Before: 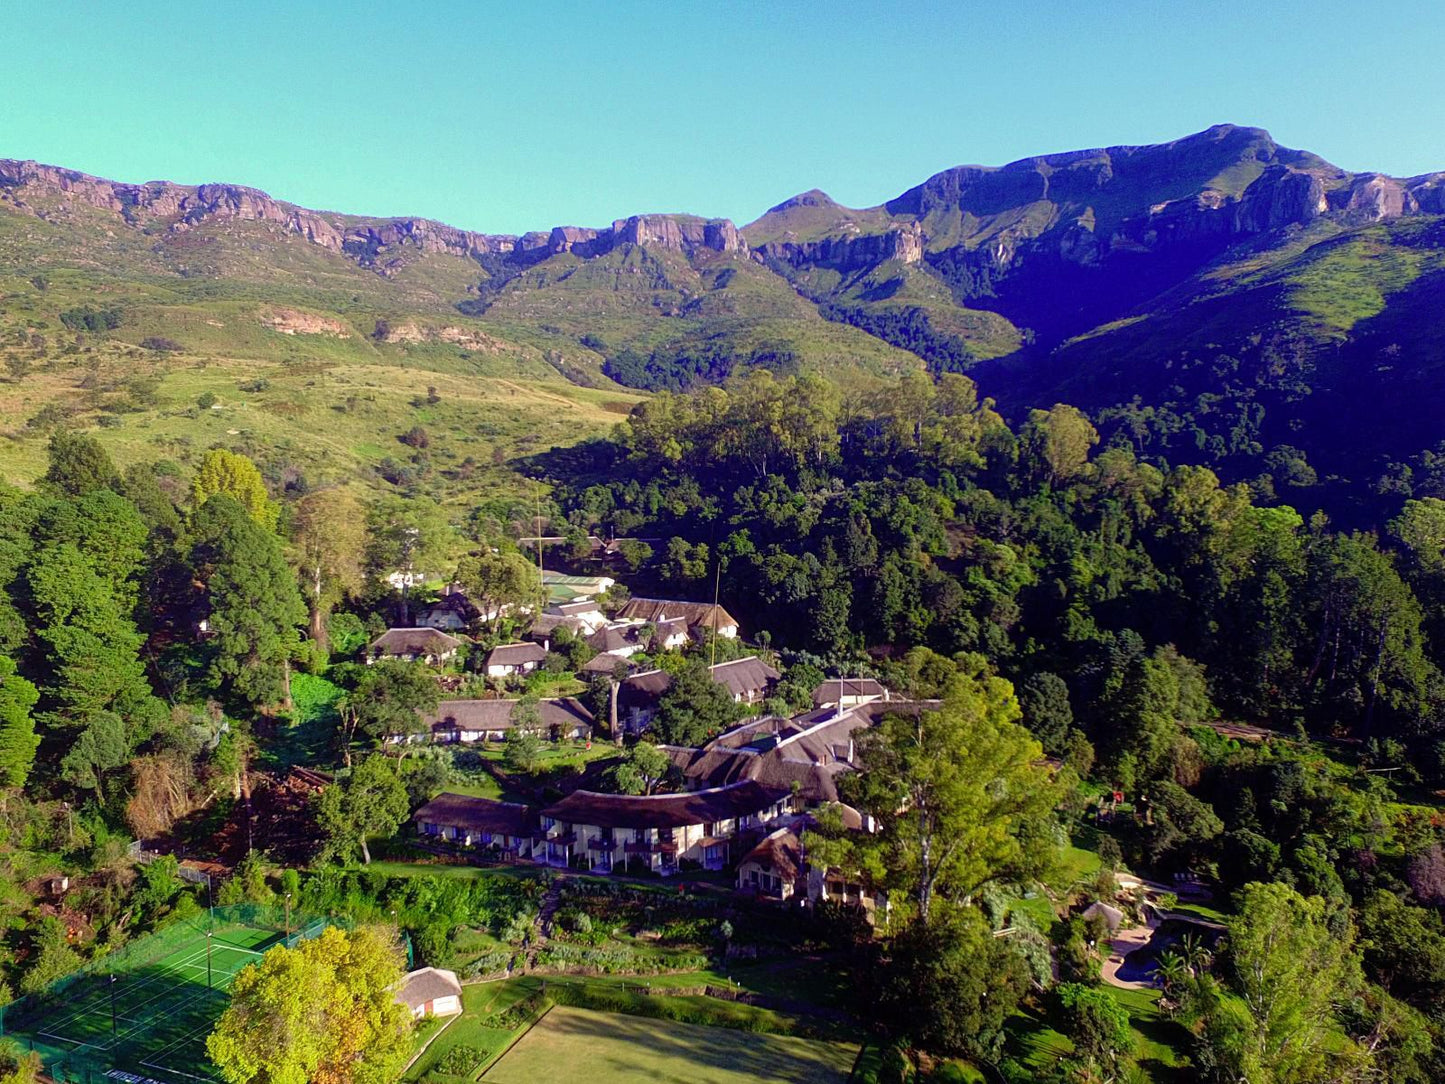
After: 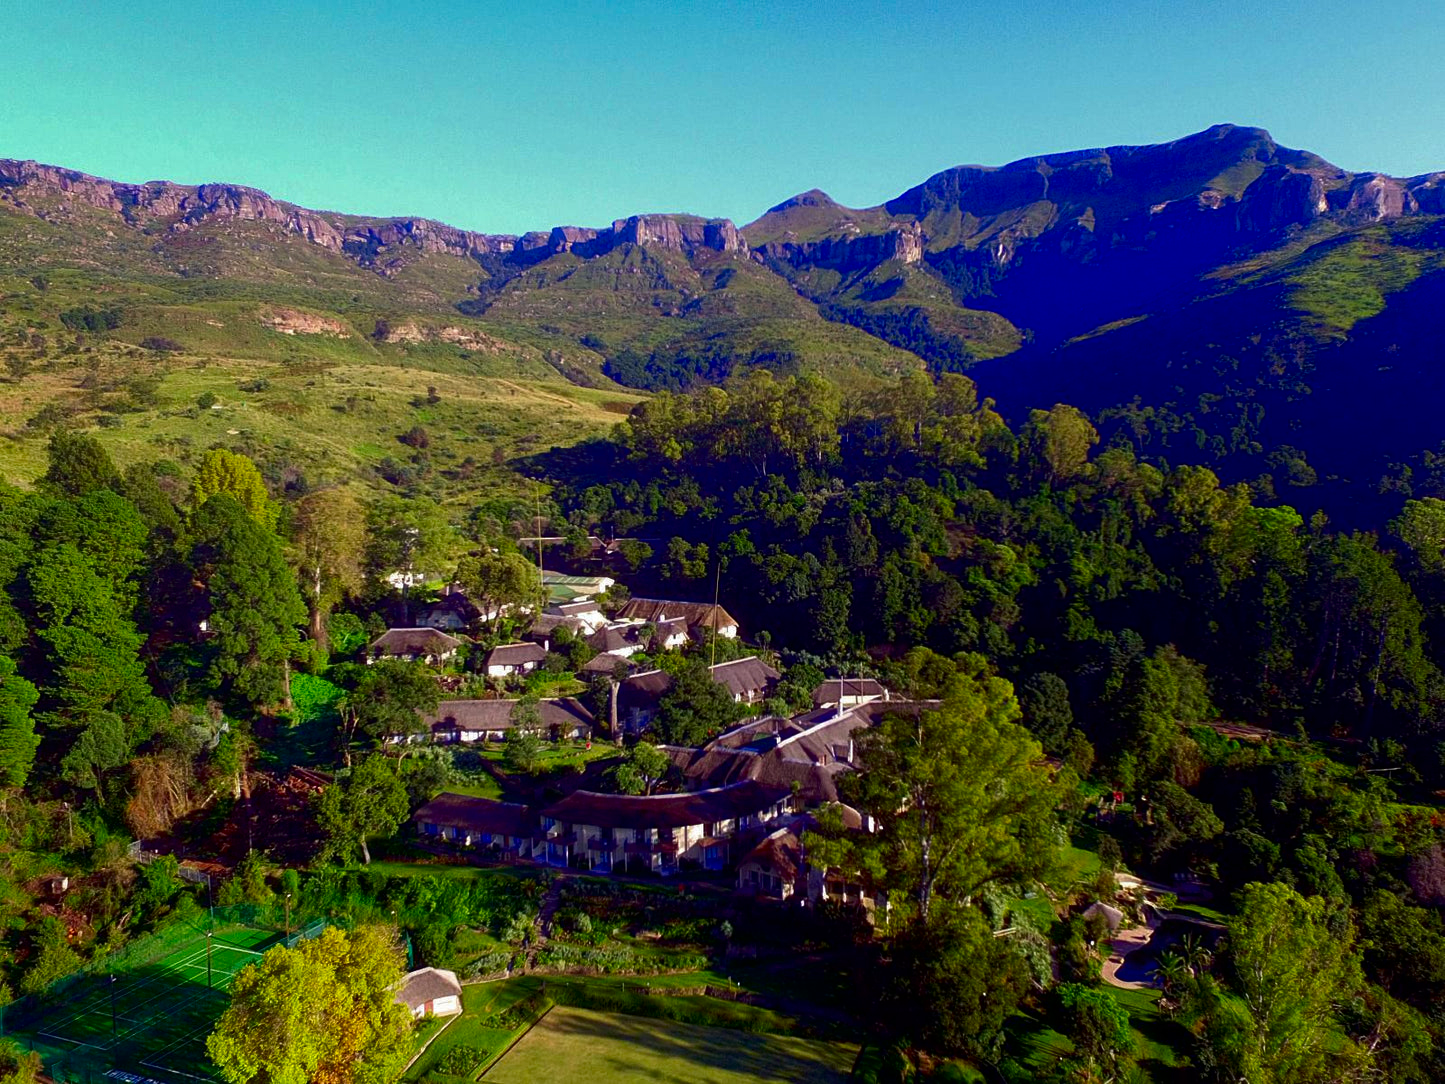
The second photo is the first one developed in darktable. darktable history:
contrast brightness saturation: brightness -0.246, saturation 0.201
